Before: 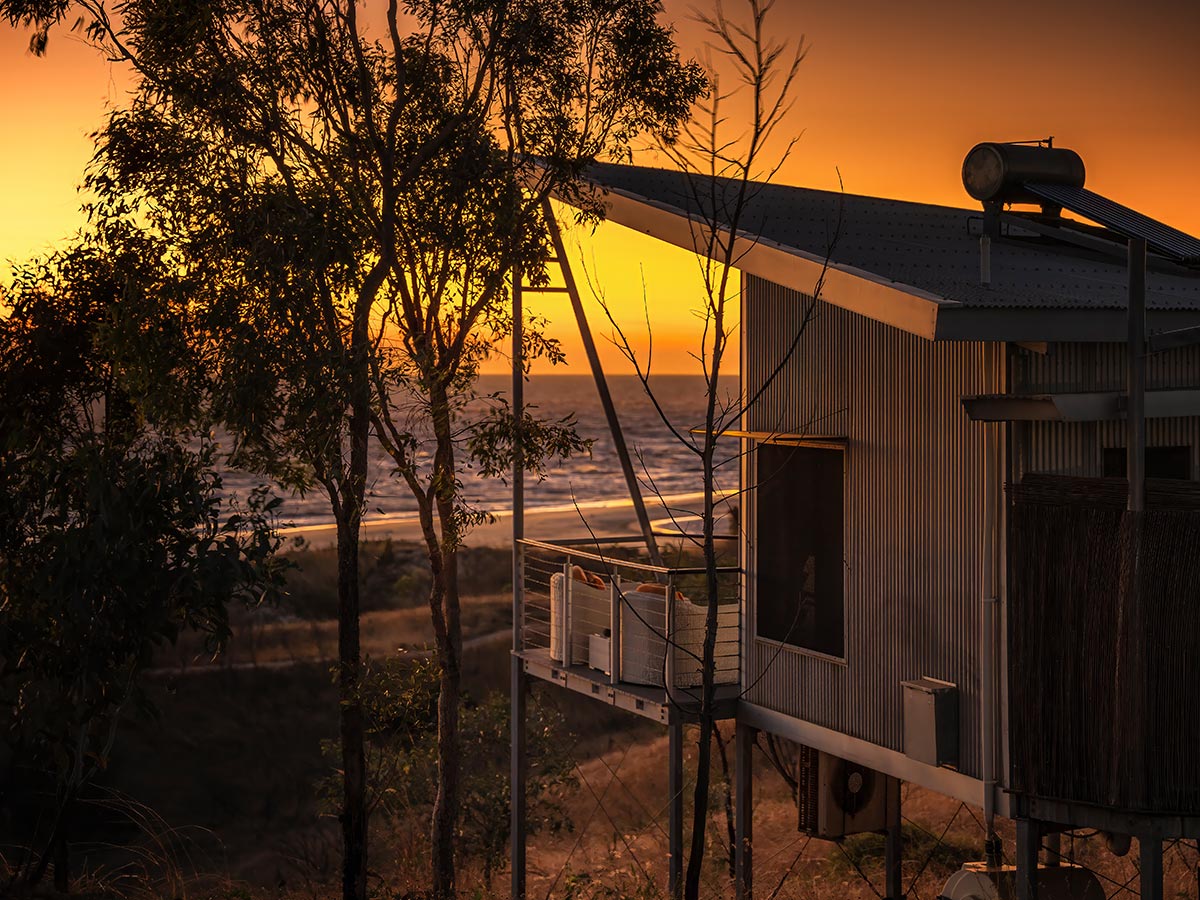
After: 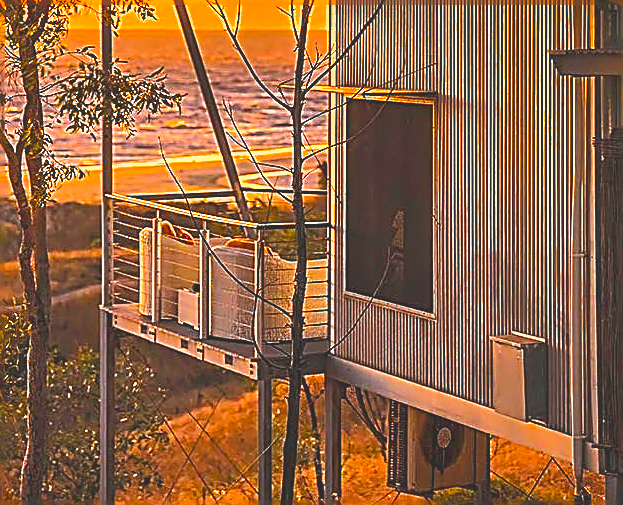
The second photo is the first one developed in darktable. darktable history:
color balance rgb: global offset › luminance 1.528%, linear chroma grading › global chroma 15.388%, perceptual saturation grading › global saturation 35.903%, global vibrance 5.018%
shadows and highlights: on, module defaults
crop: left 34.314%, top 38.36%, right 13.75%, bottom 5.483%
tone equalizer: -8 EV 2 EV, -7 EV 1.98 EV, -6 EV 1.97 EV, -5 EV 1.96 EV, -4 EV 1.99 EV, -3 EV 1.47 EV, -2 EV 0.987 EV, -1 EV 0.478 EV, edges refinement/feathering 500, mask exposure compensation -1.57 EV, preserve details no
sharpen: amount 1.995
